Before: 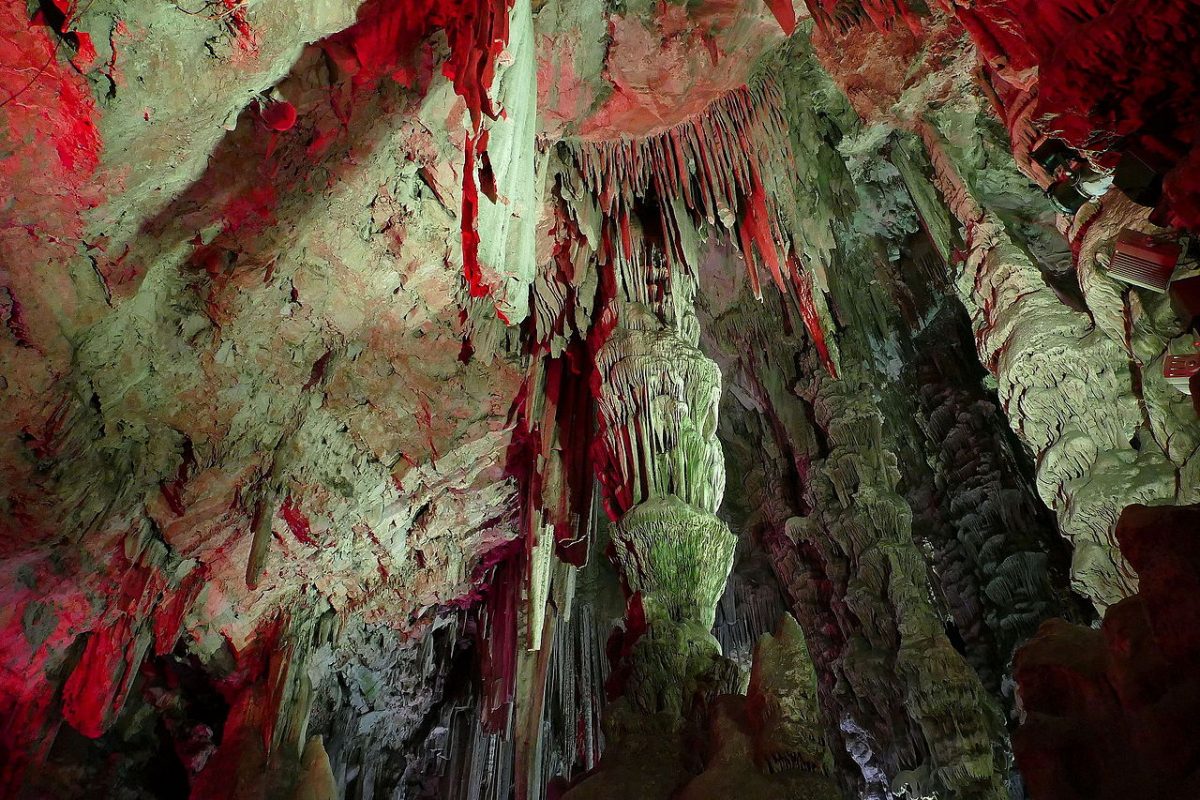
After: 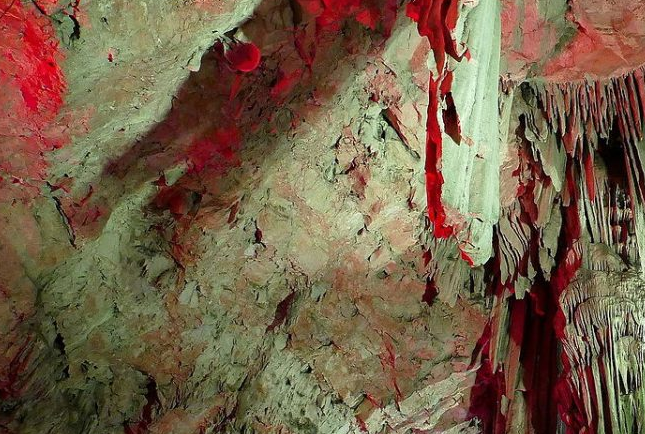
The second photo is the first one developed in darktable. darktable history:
crop and rotate: left 3.038%, top 7.506%, right 43.128%, bottom 38.212%
